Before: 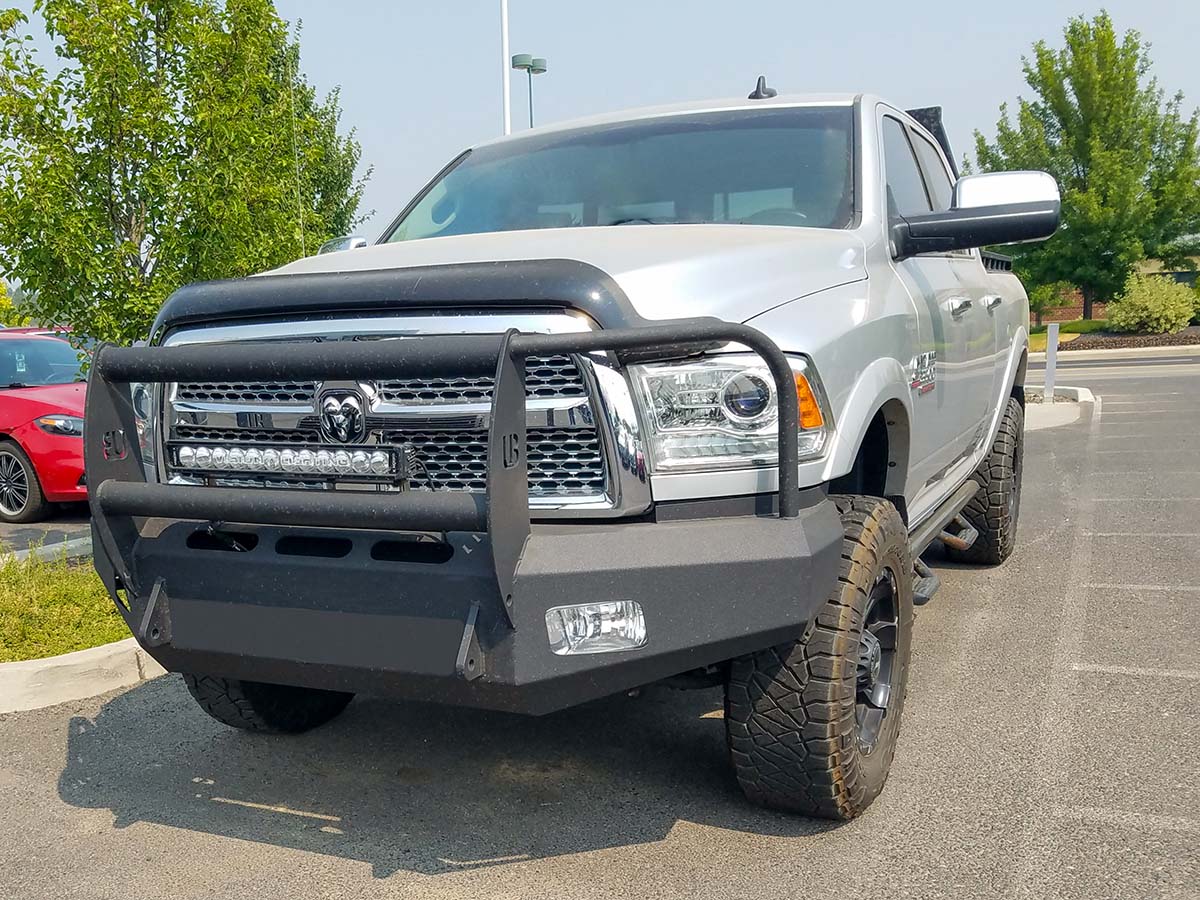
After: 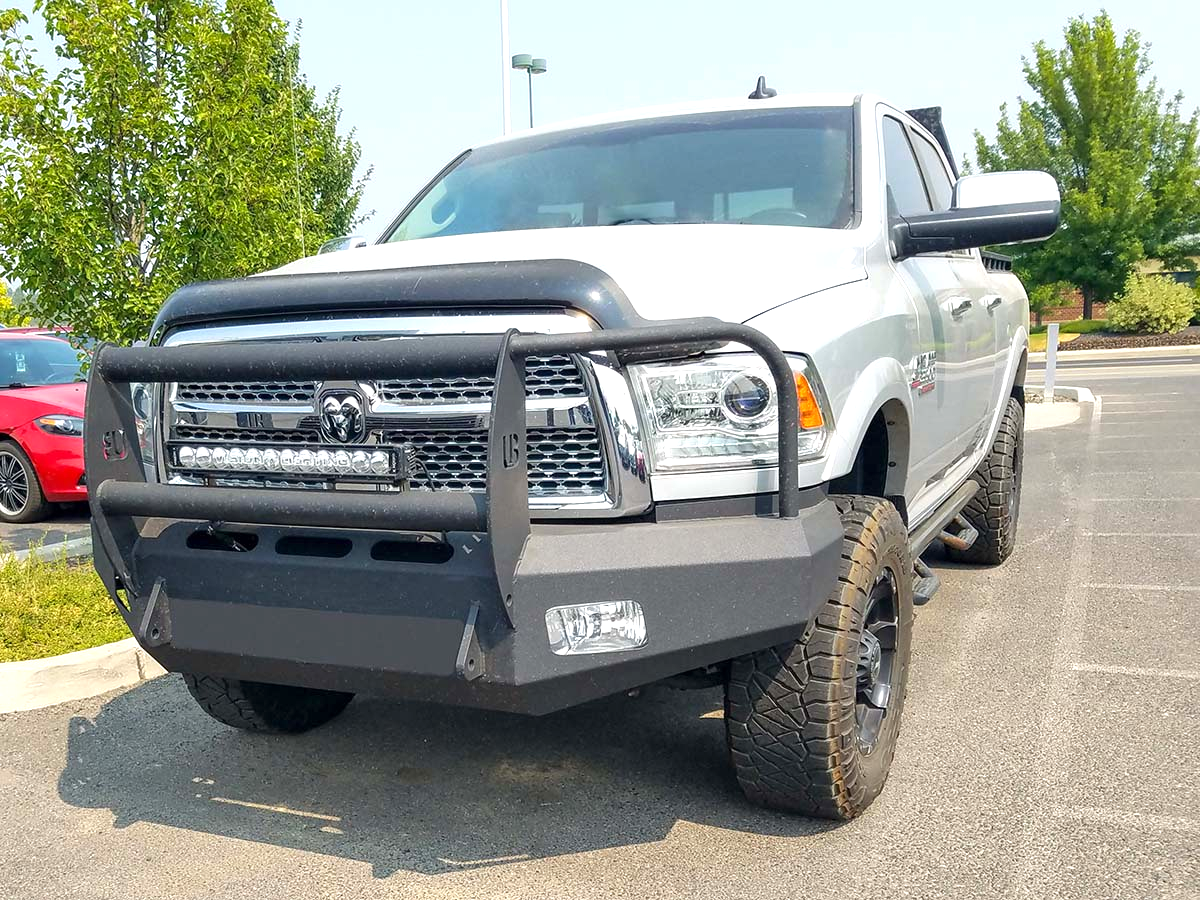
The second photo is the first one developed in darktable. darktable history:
exposure: exposure 0.574 EV, compensate highlight preservation false
